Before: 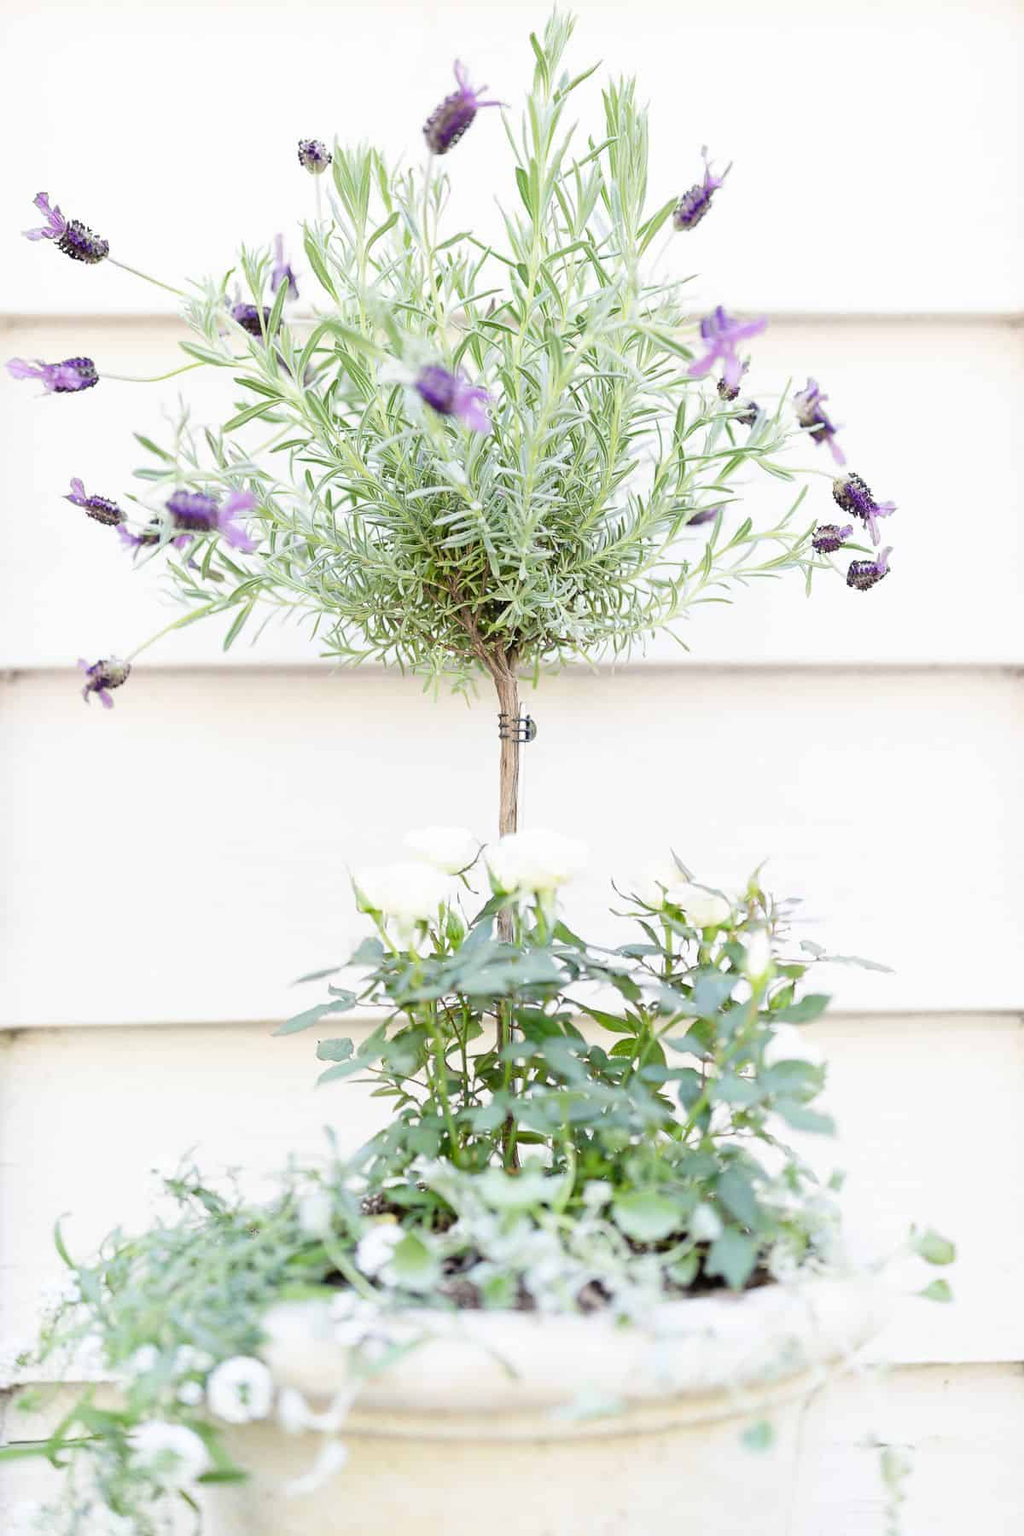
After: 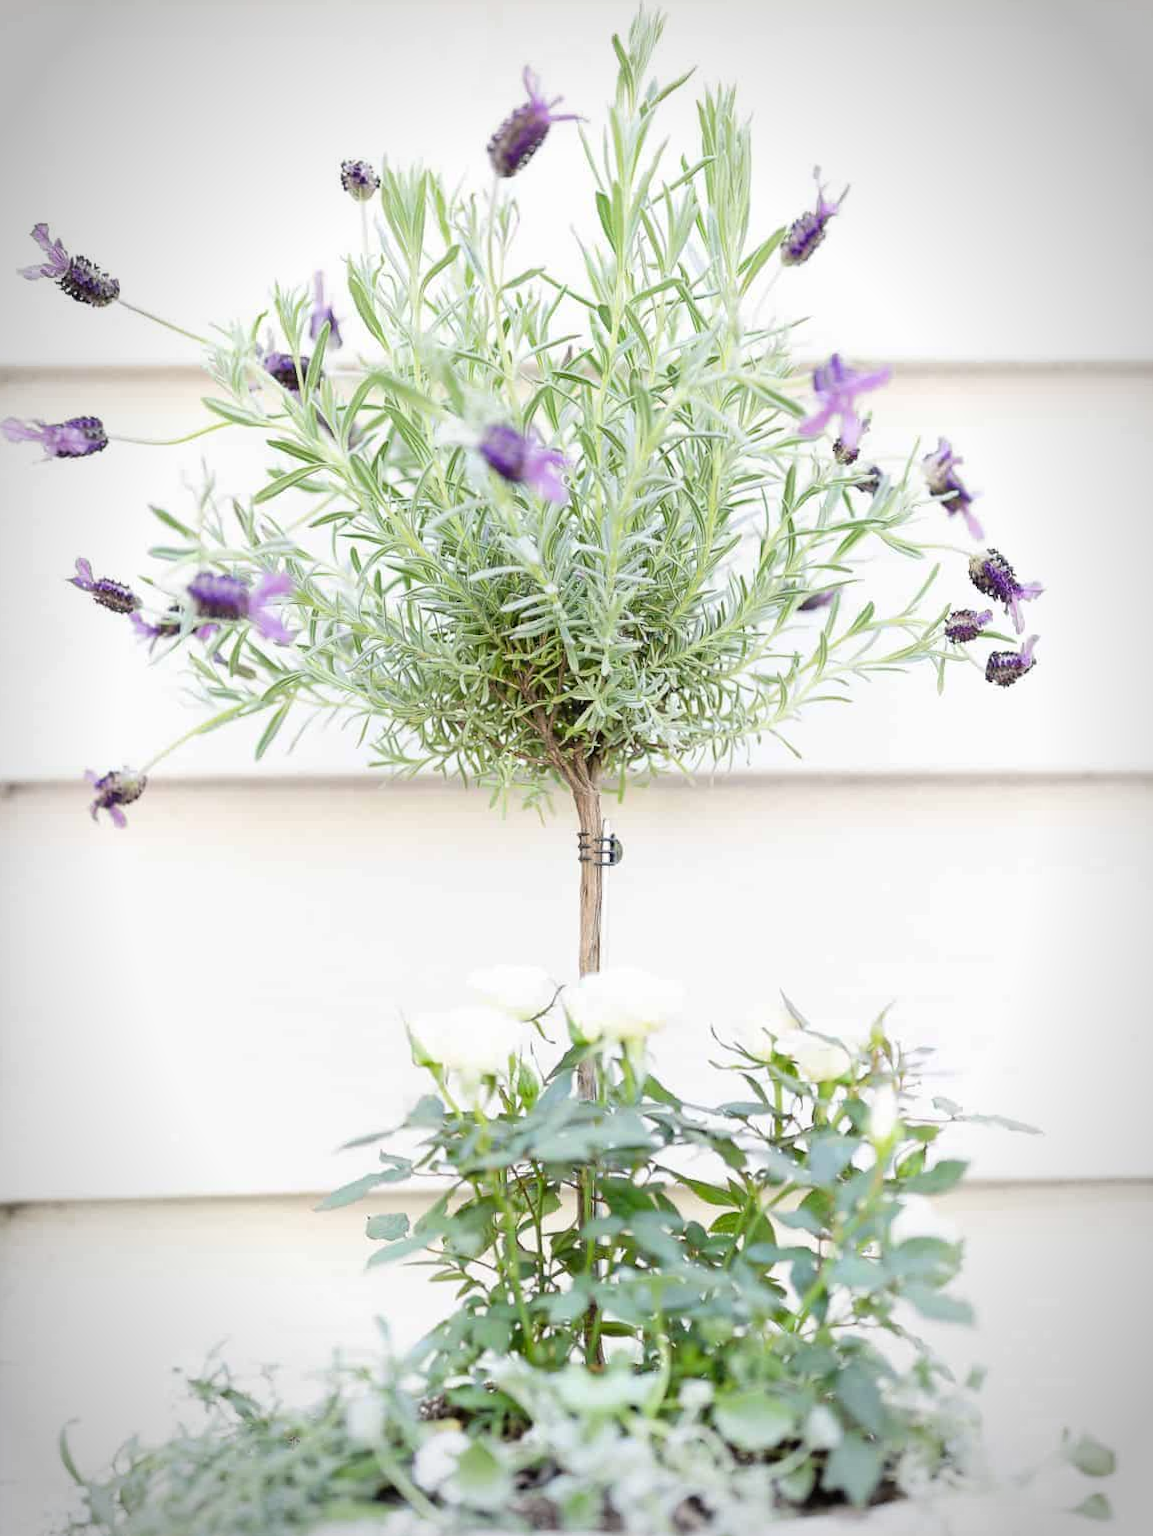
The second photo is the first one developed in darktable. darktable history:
crop and rotate: angle 0.2°, left 0.275%, right 3.127%, bottom 14.18%
vignetting: automatic ratio true
